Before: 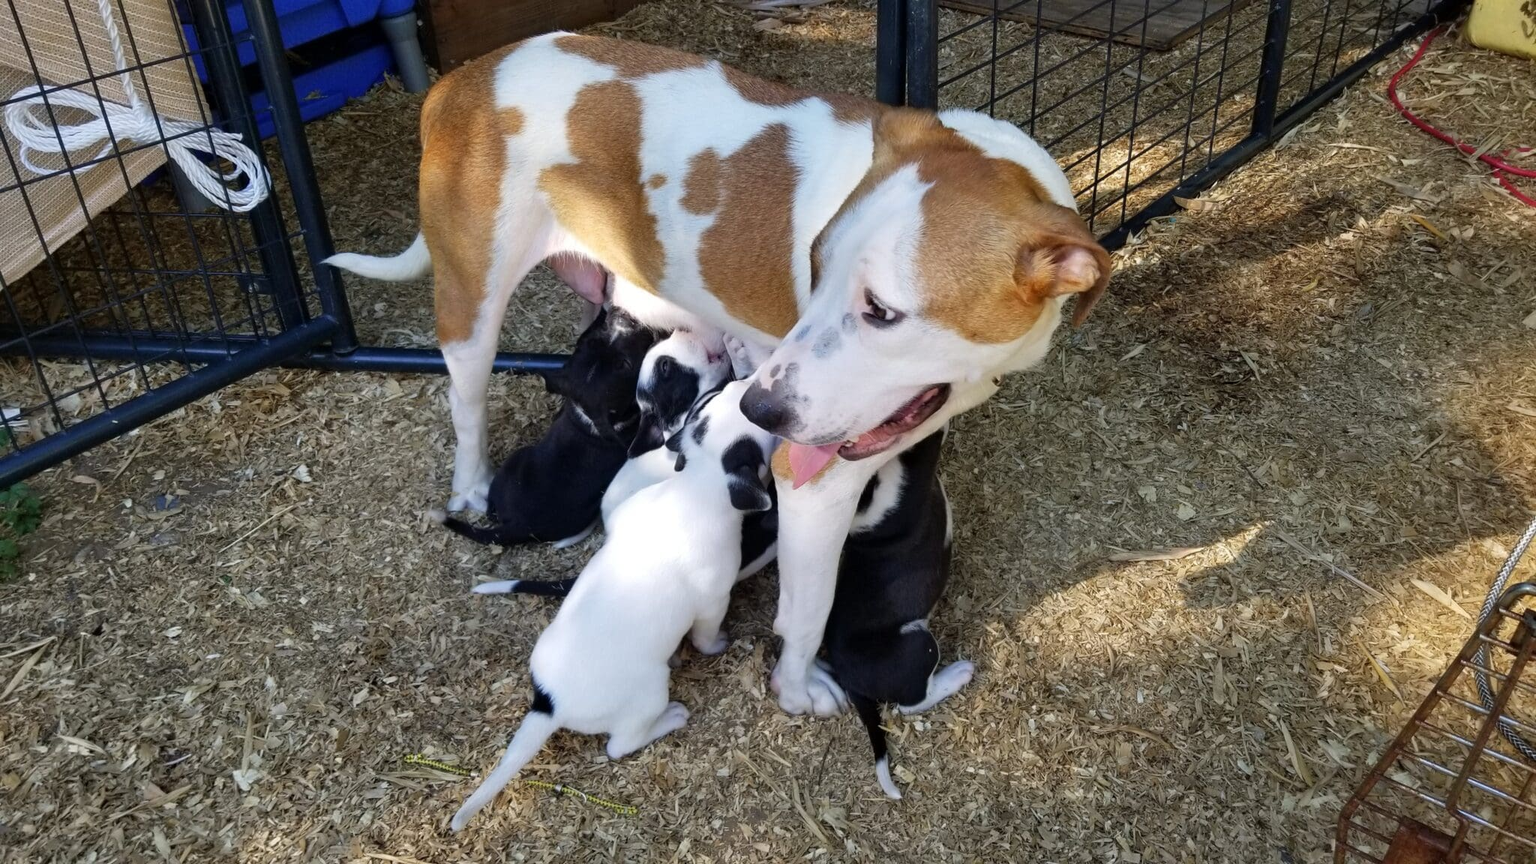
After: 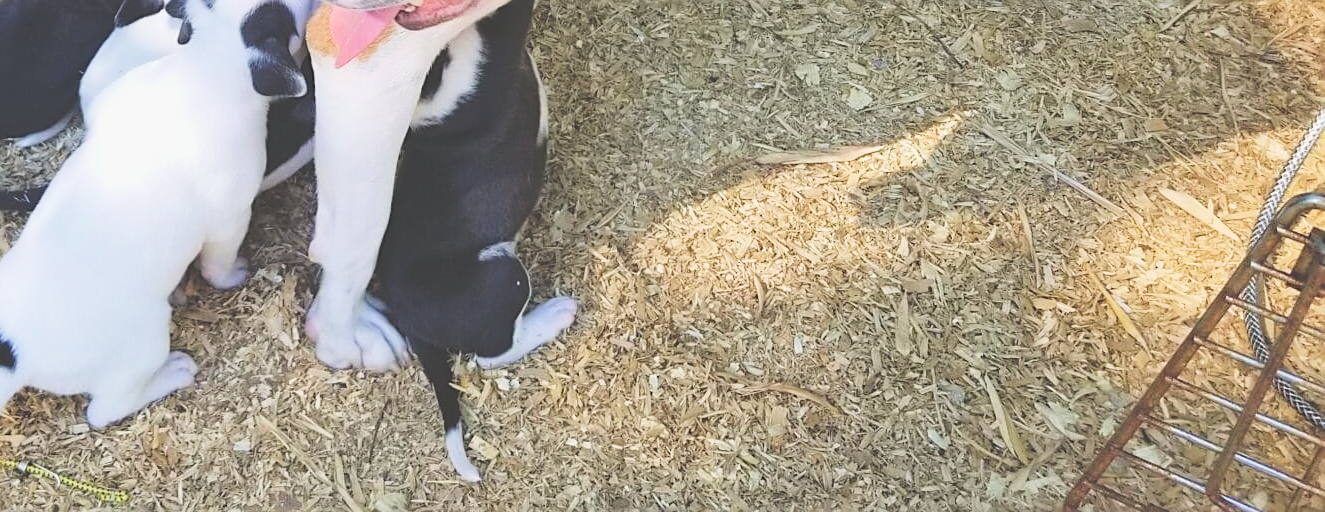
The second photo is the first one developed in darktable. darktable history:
filmic rgb: black relative exposure -7.65 EV, white relative exposure 4.56 EV, threshold 5.96 EV, hardness 3.61, enable highlight reconstruction true
crop and rotate: left 35.3%, top 50.703%, bottom 4.797%
exposure: black level correction -0.023, exposure 1.393 EV, compensate exposure bias true, compensate highlight preservation false
sharpen: on, module defaults
velvia: on, module defaults
